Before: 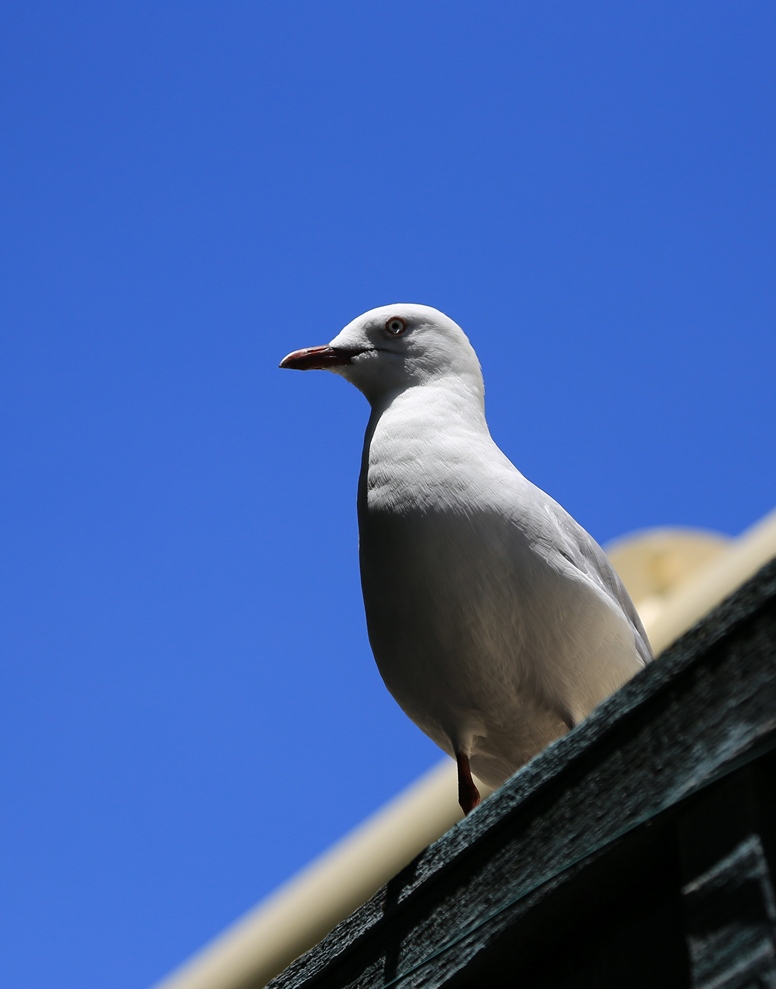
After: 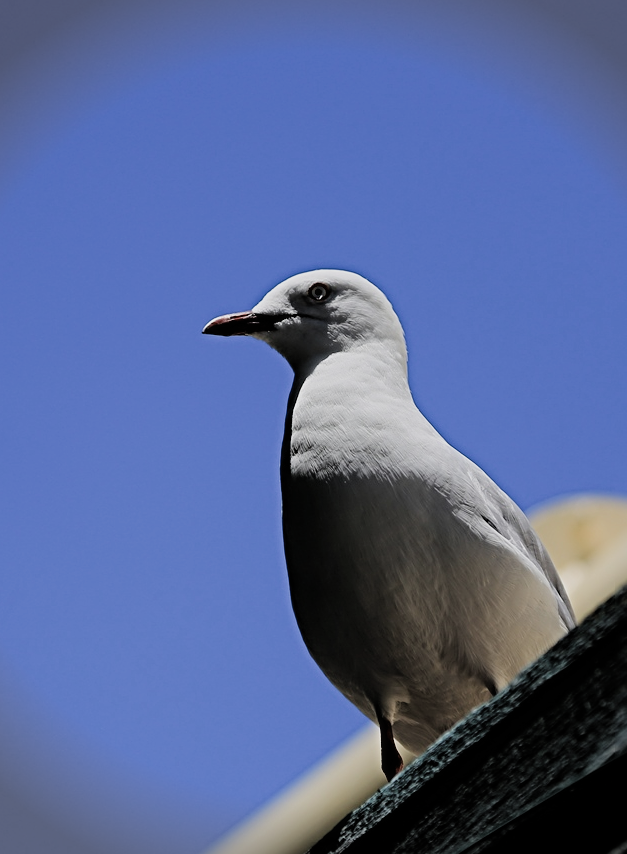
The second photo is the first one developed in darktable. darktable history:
sharpen: radius 4.836
crop: left 9.925%, top 3.498%, right 9.223%, bottom 9.373%
filmic rgb: black relative exposure -7.65 EV, white relative exposure 4.56 EV, threshold 3.04 EV, hardness 3.61, color science v4 (2020), enable highlight reconstruction true
vignetting: fall-off start 87.95%, fall-off radius 24.31%
